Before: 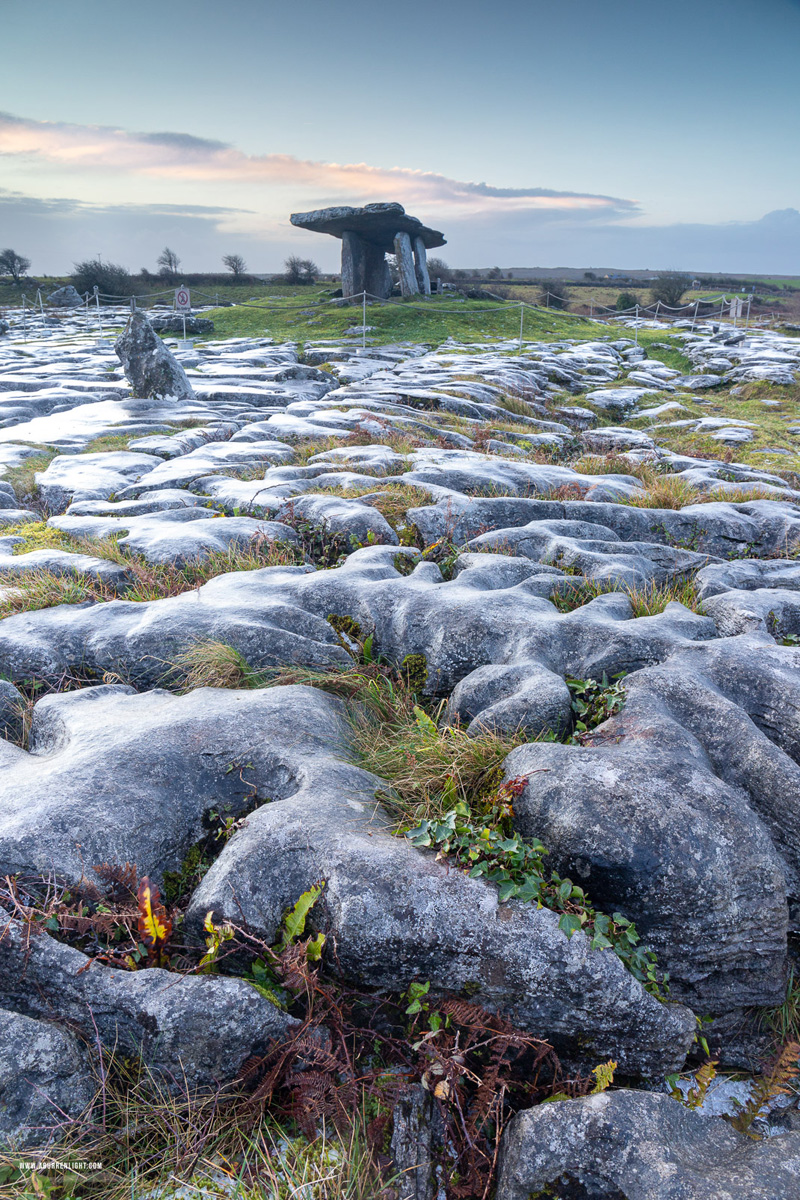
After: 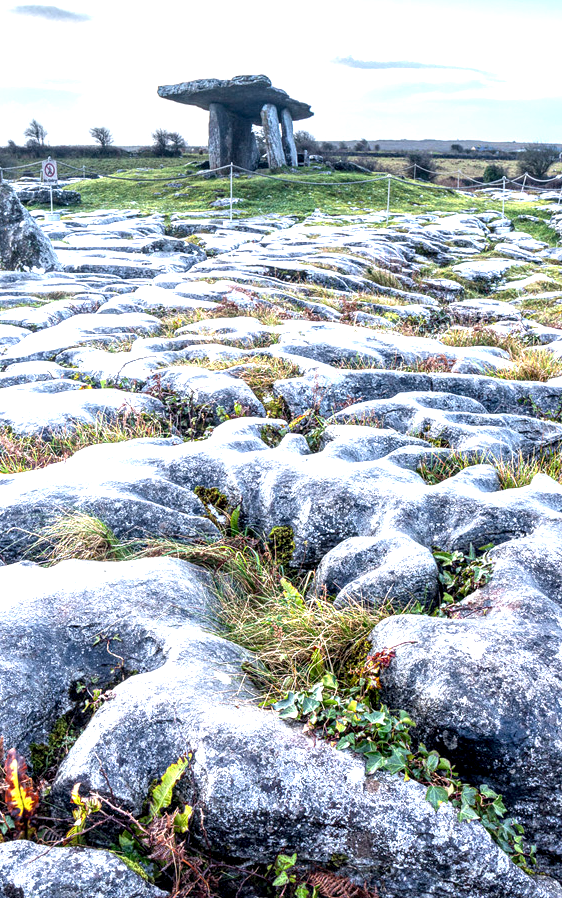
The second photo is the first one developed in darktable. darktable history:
exposure: exposure 1.057 EV, compensate highlight preservation false
crop and rotate: left 16.867%, top 10.674%, right 12.855%, bottom 14.459%
local contrast: highlights 65%, shadows 54%, detail 169%, midtone range 0.52
